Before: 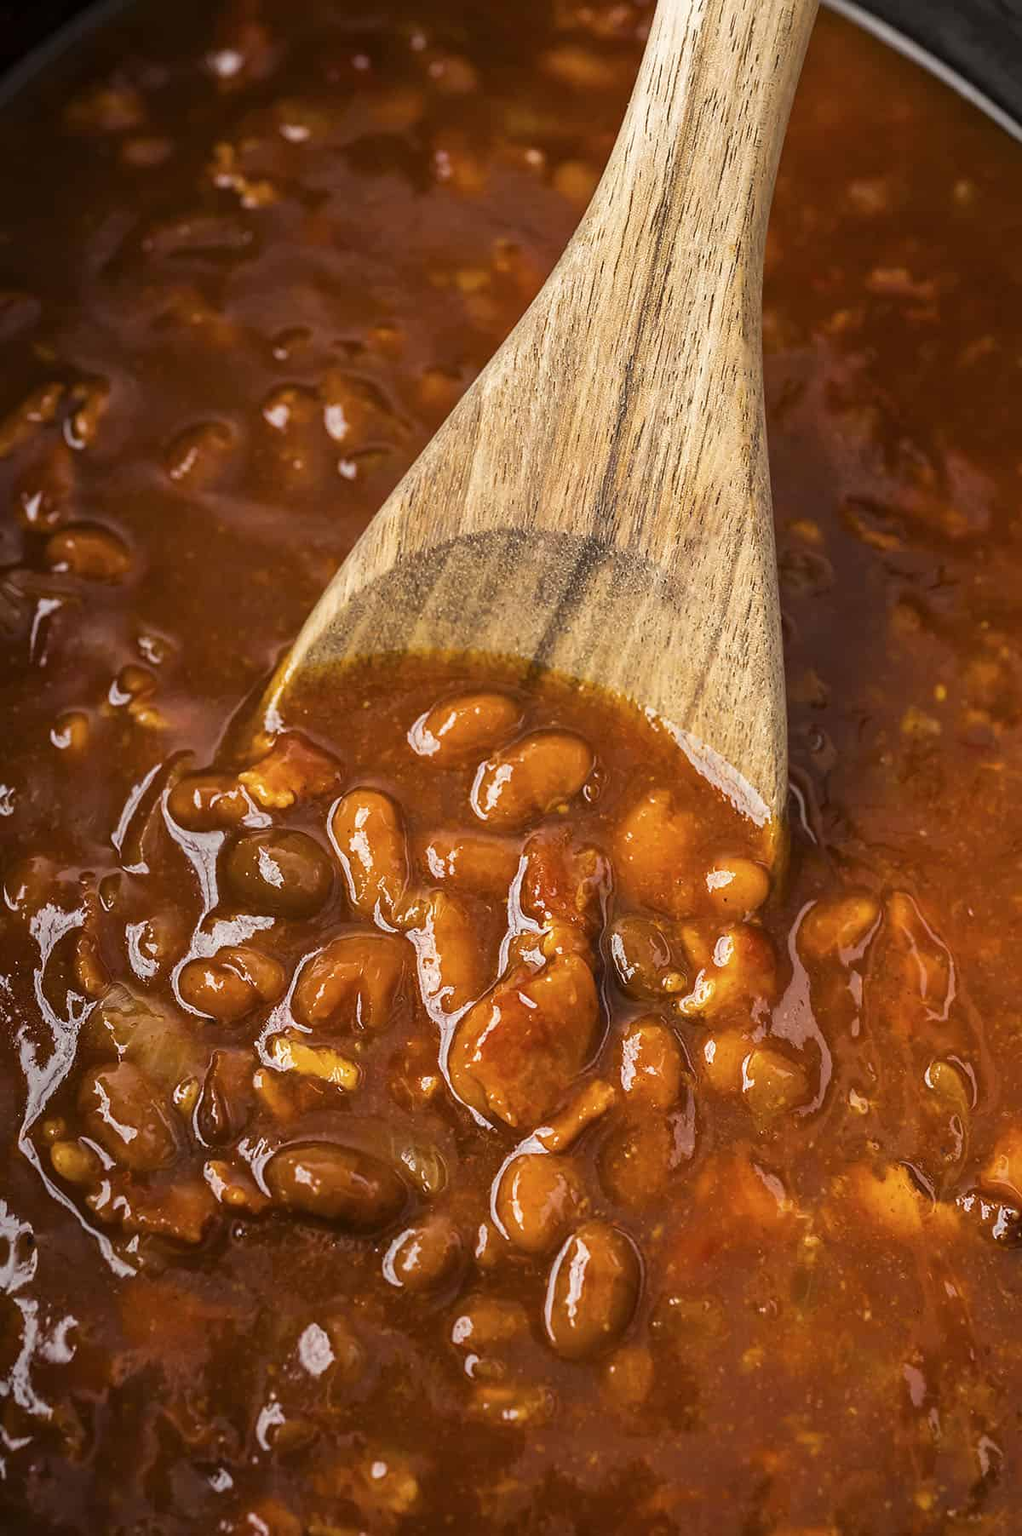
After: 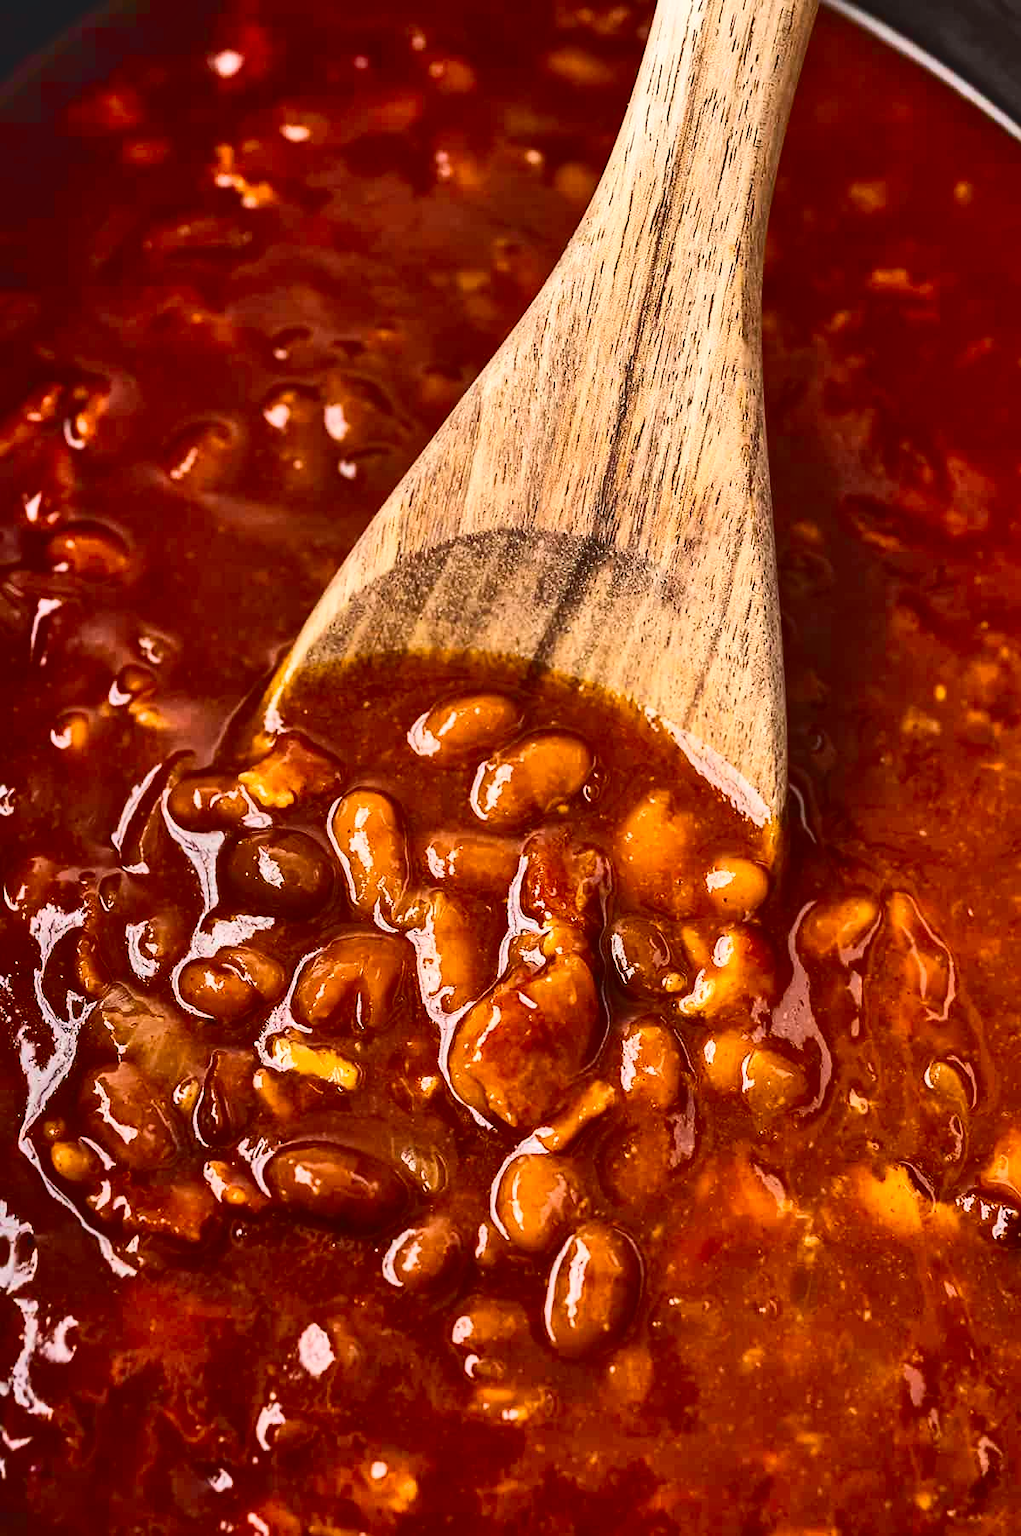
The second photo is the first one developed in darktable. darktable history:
tone curve: curves: ch0 [(0.001, 0.042) (0.128, 0.16) (0.452, 0.42) (0.603, 0.566) (0.754, 0.733) (1, 1)]; ch1 [(0, 0) (0.325, 0.327) (0.412, 0.441) (0.473, 0.466) (0.5, 0.499) (0.549, 0.558) (0.617, 0.625) (0.713, 0.7) (1, 1)]; ch2 [(0, 0) (0.386, 0.397) (0.445, 0.47) (0.505, 0.498) (0.529, 0.524) (0.574, 0.569) (0.652, 0.641) (1, 1)], color space Lab, independent channels, preserve colors none
contrast brightness saturation: contrast 0.333, brightness -0.071, saturation 0.168
shadows and highlights: shadows 59.02, soften with gaussian
